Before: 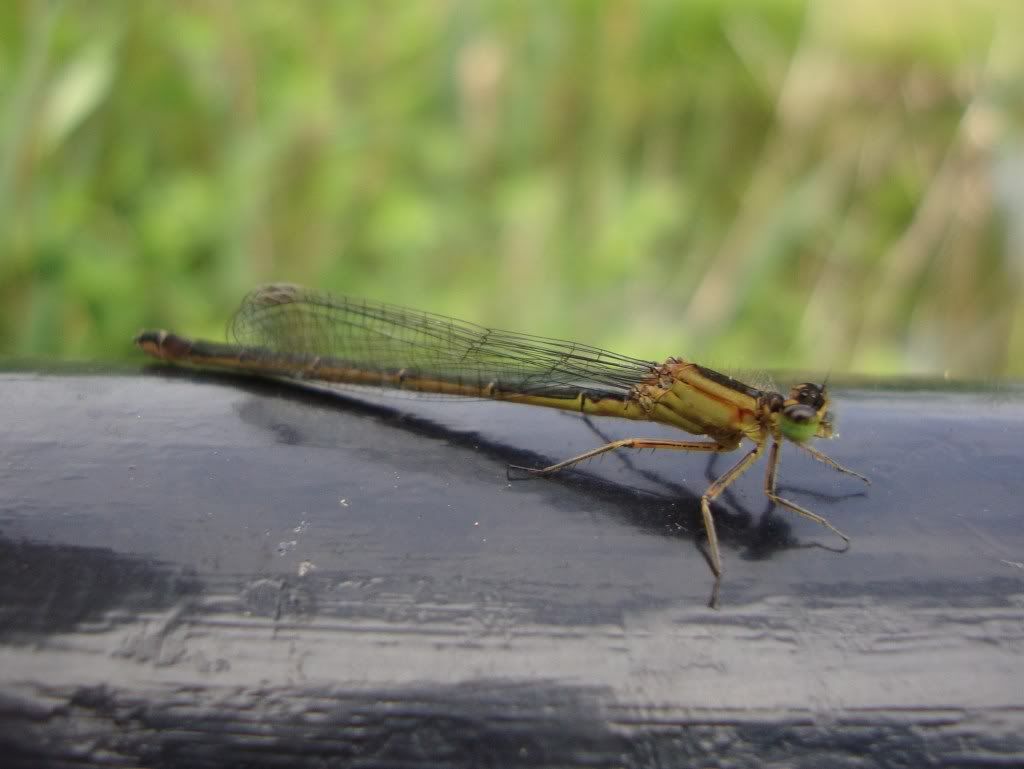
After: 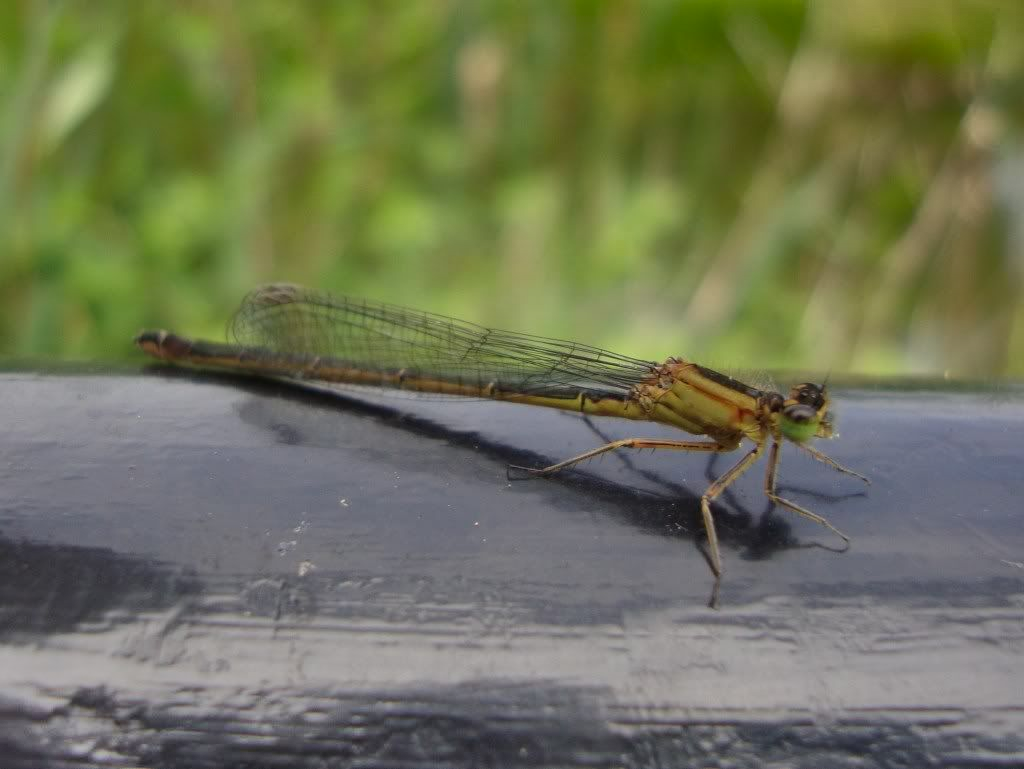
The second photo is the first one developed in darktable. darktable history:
shadows and highlights: radius 123.25, shadows 99, white point adjustment -3.16, highlights -99.03, soften with gaussian
